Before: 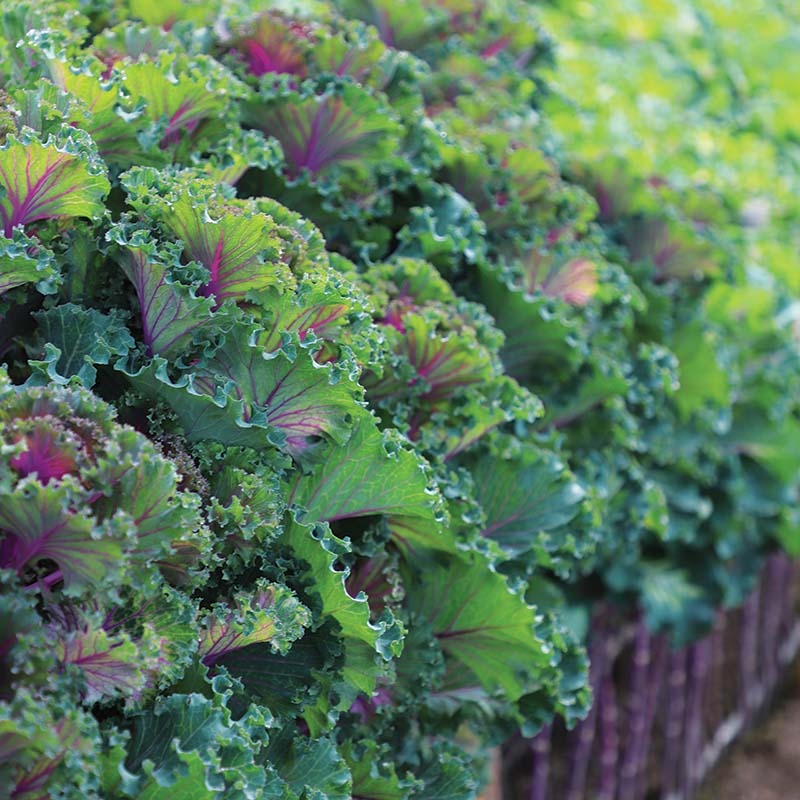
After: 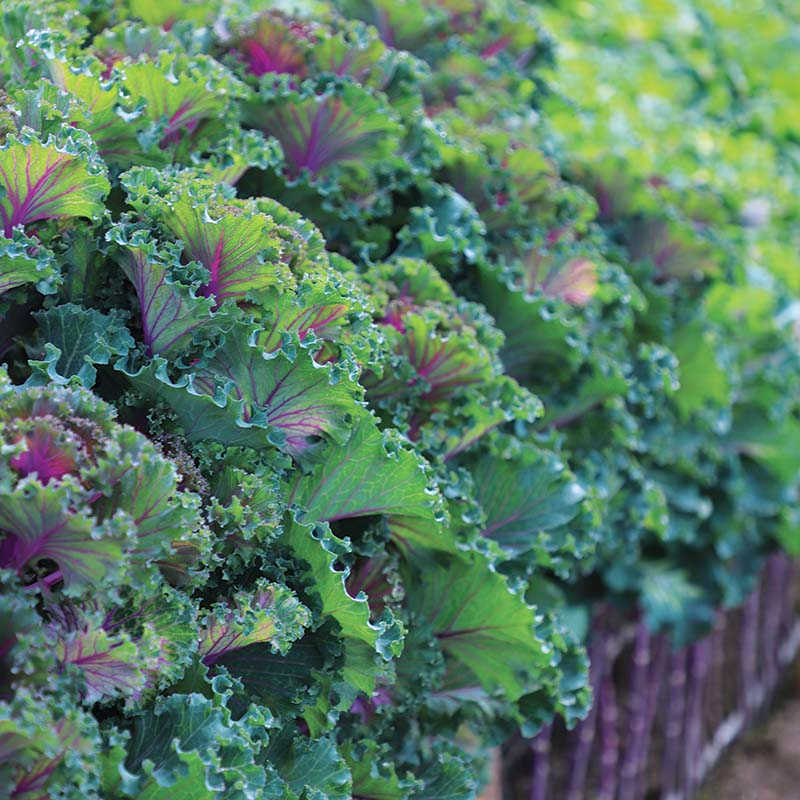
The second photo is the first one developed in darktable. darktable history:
color calibration: illuminant as shot in camera, x 0.358, y 0.373, temperature 4628.91 K
shadows and highlights: low approximation 0.01, soften with gaussian
